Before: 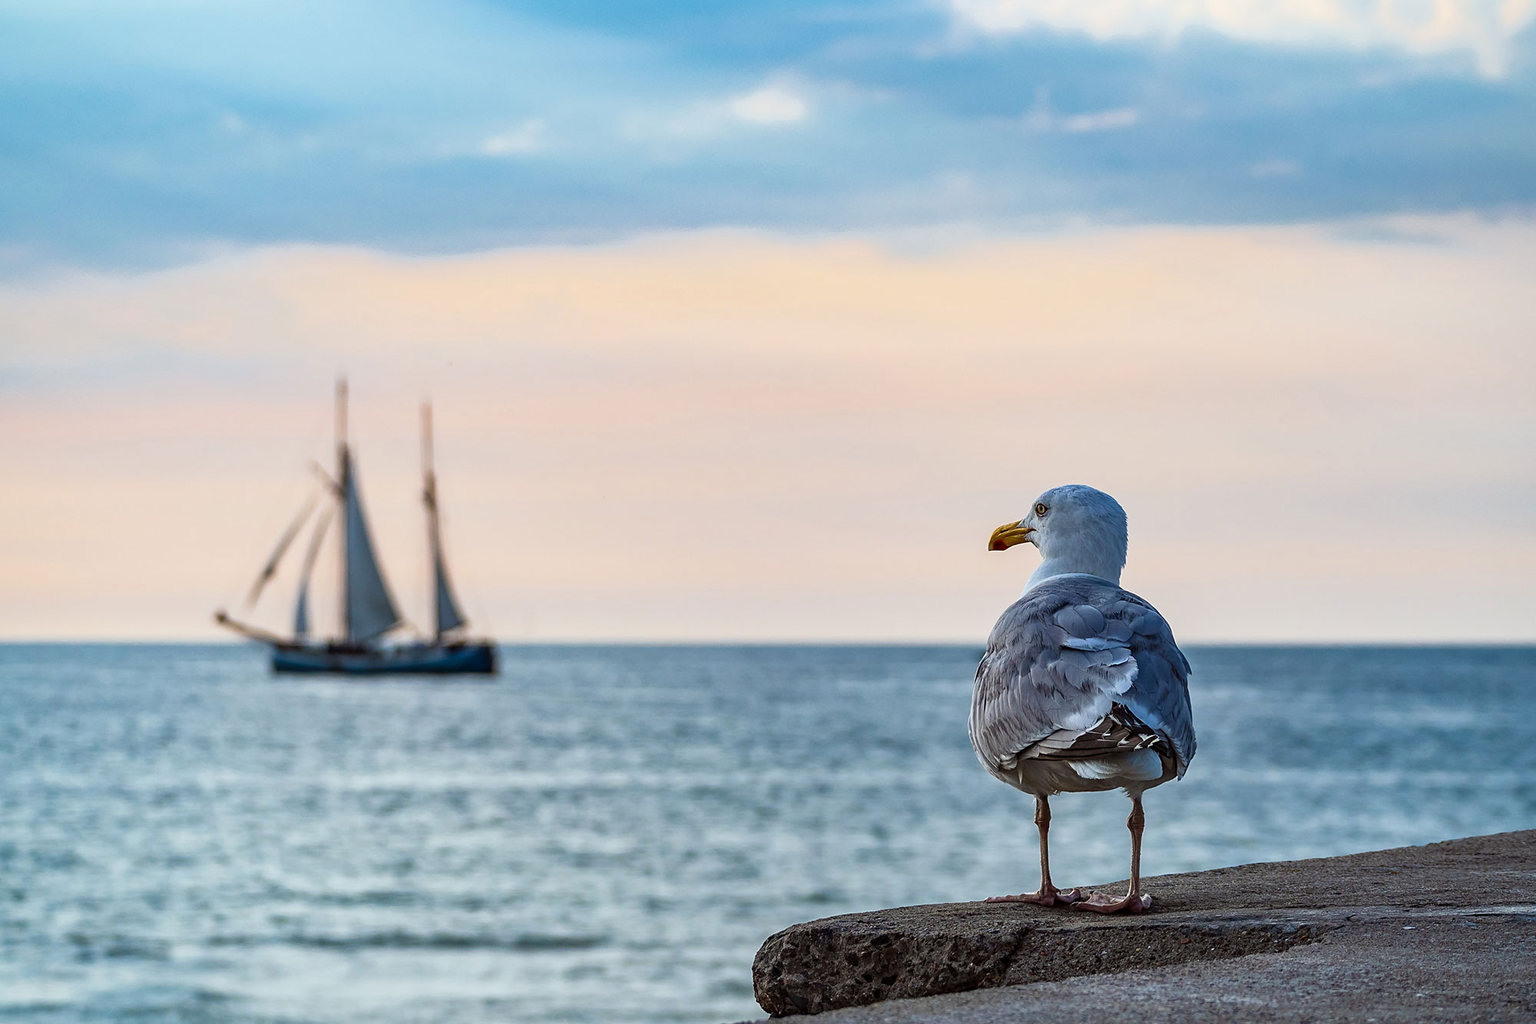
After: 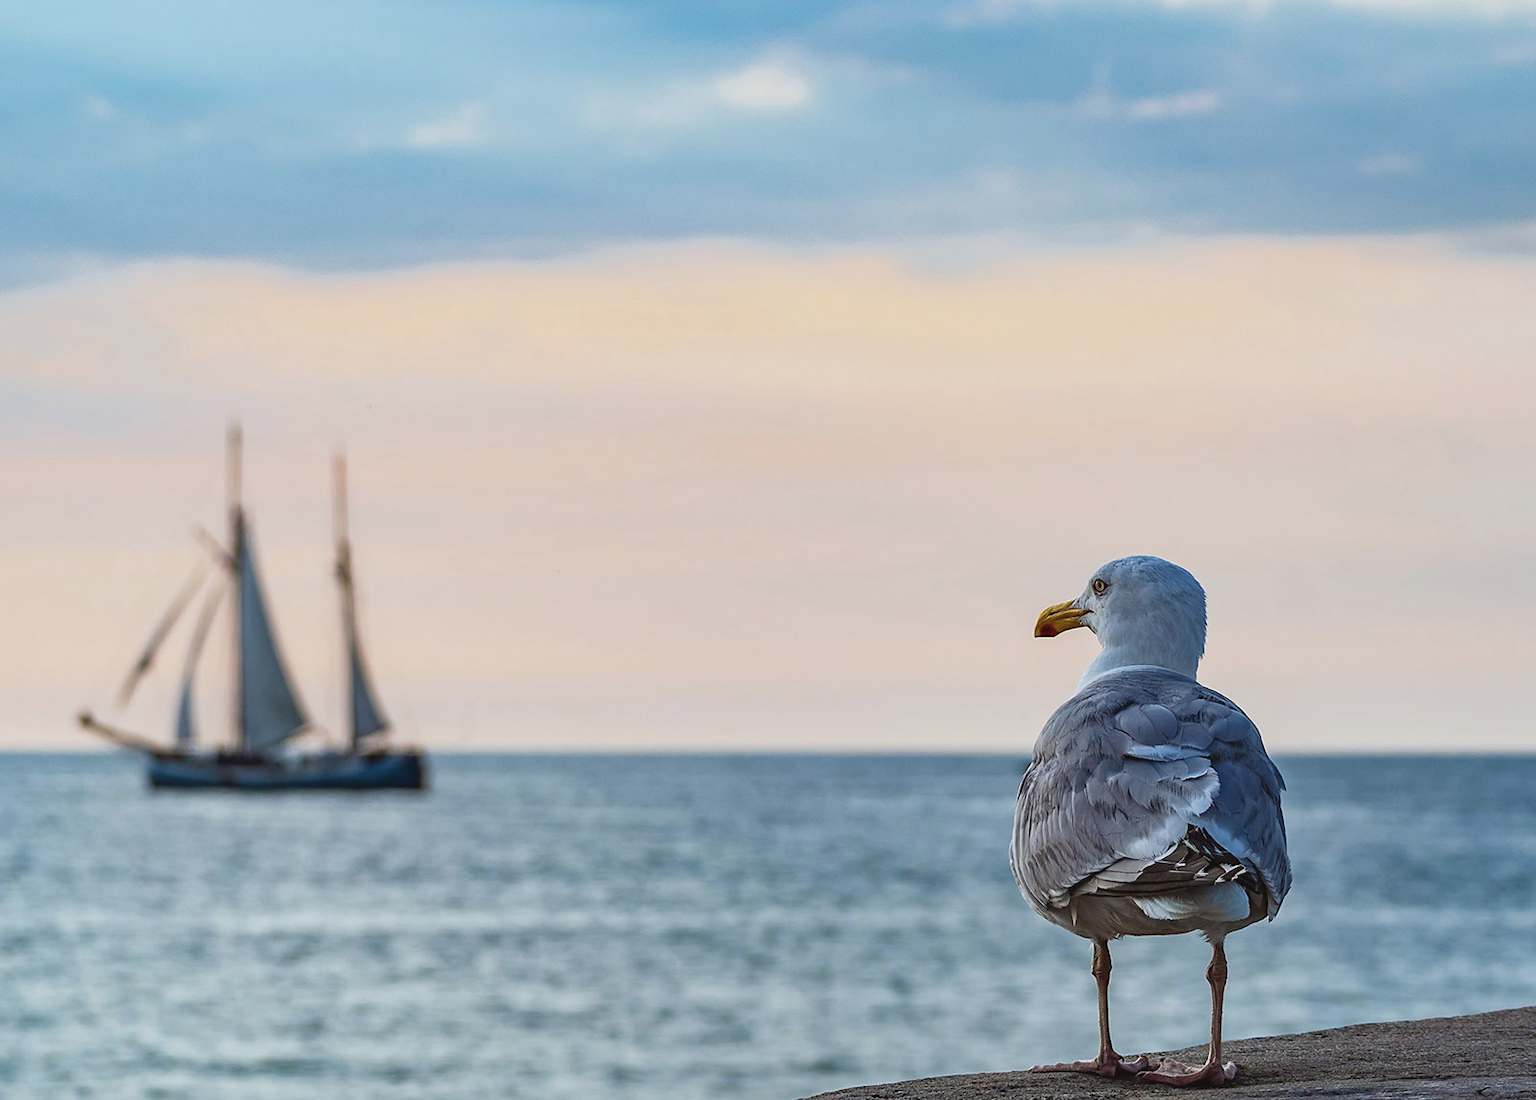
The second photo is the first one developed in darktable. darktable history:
contrast brightness saturation: contrast -0.1, saturation -0.1
crop: left 9.929%, top 3.475%, right 9.188%, bottom 9.529%
